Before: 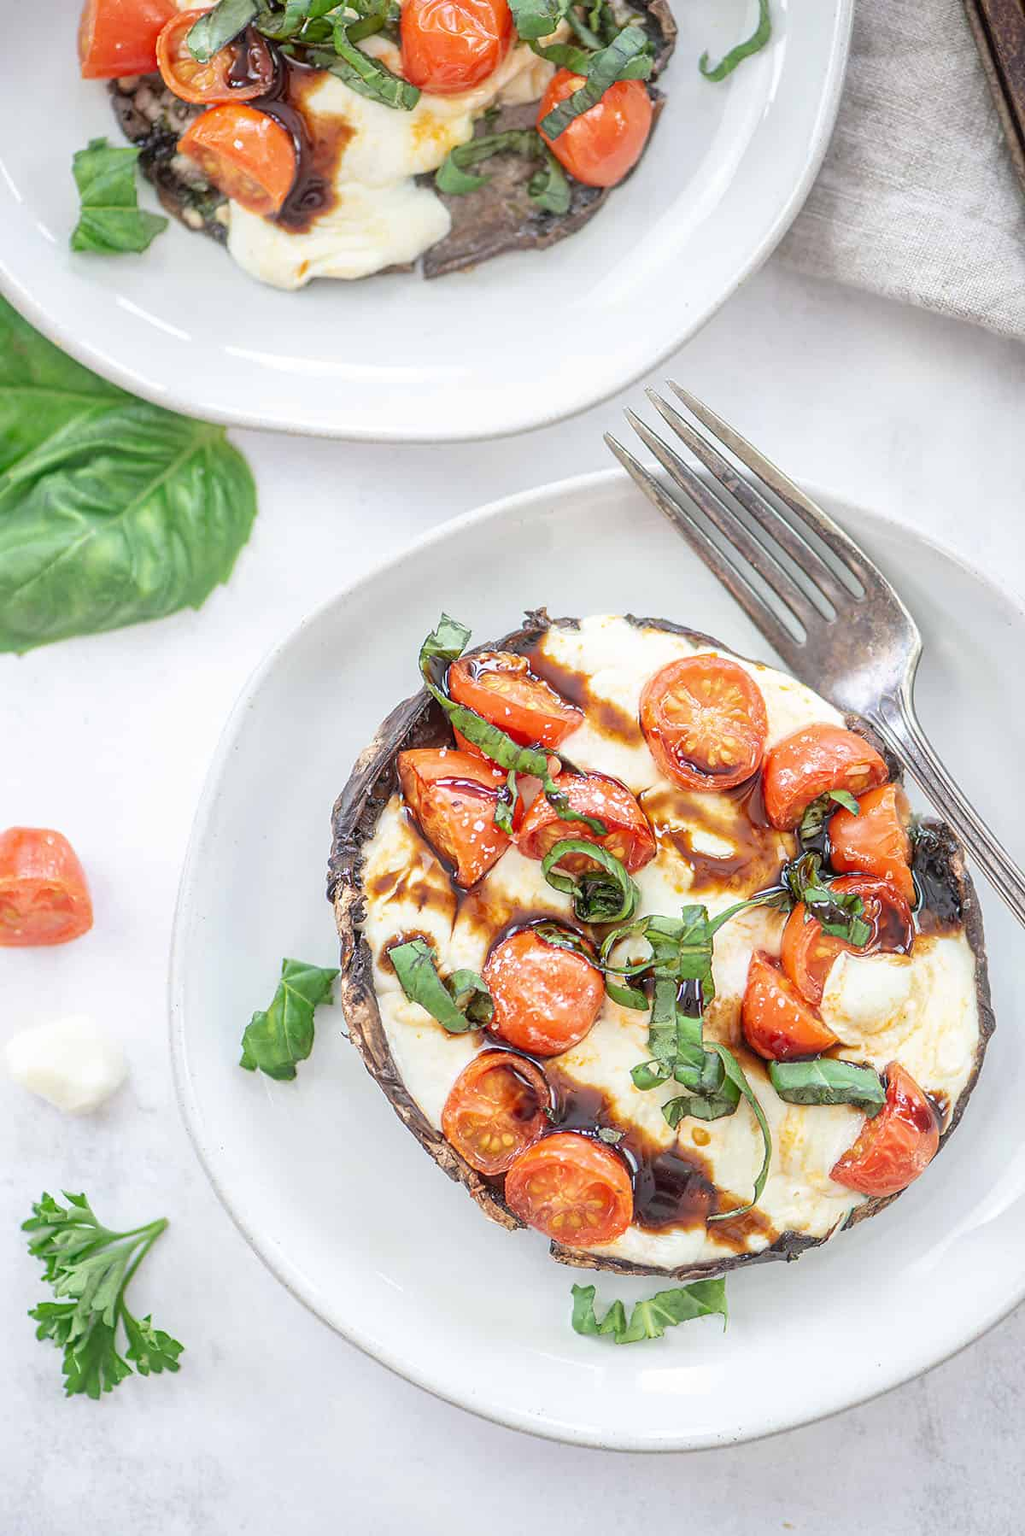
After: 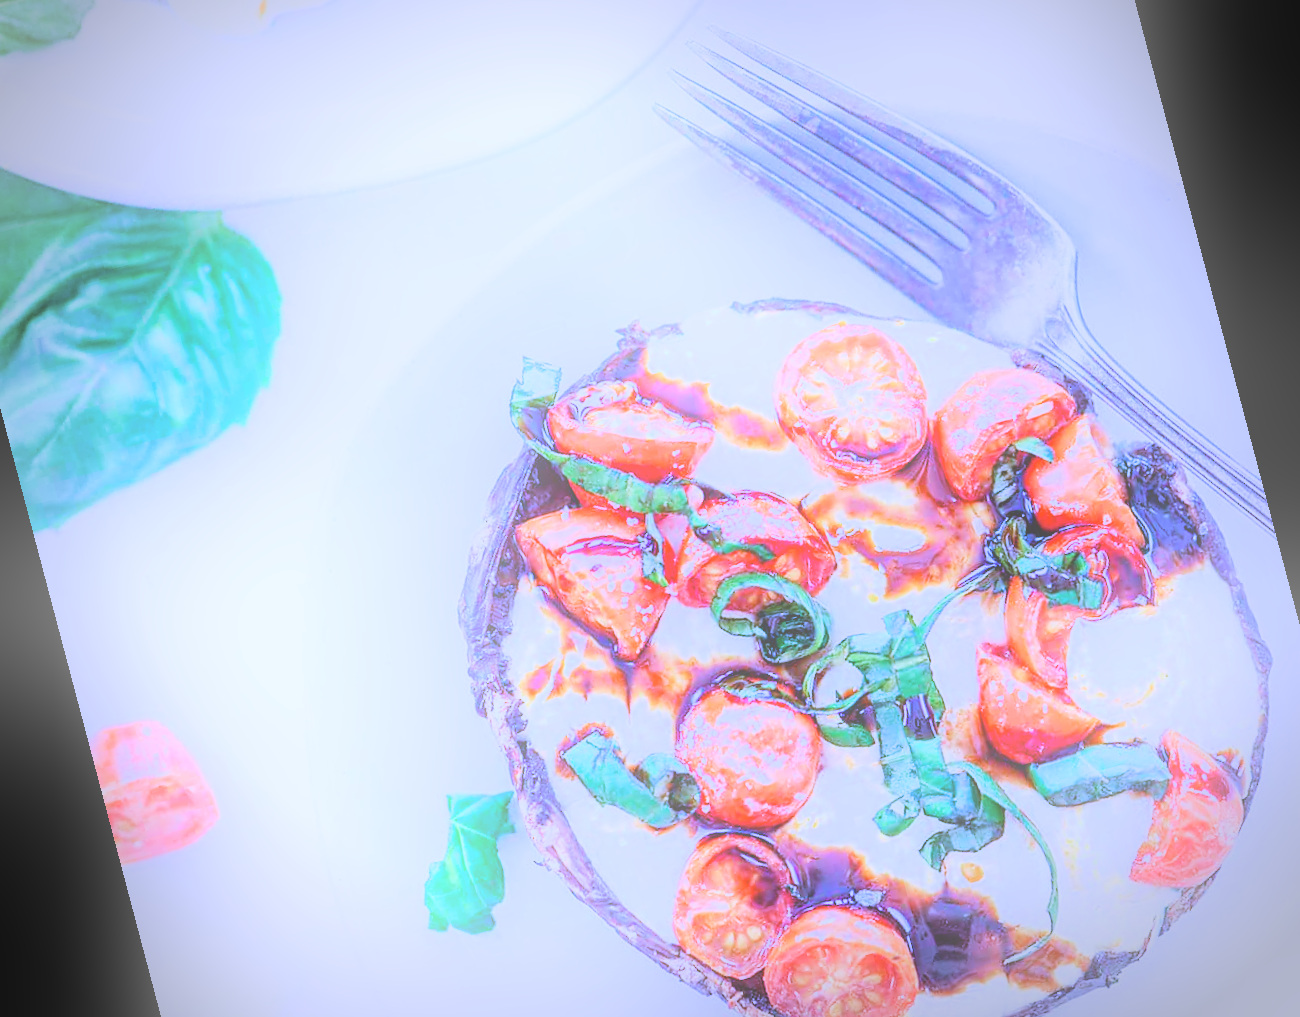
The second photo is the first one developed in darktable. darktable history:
color calibration: output R [1.063, -0.012, -0.003, 0], output B [-0.079, 0.047, 1, 0], illuminant custom, x 0.46, y 0.43, temperature 2642.66 K
color balance rgb: perceptual saturation grading › mid-tones 6.33%, perceptual saturation grading › shadows 72.44%, perceptual brilliance grading › highlights 11.59%, contrast 5.05%
rotate and perspective: rotation -14.8°, crop left 0.1, crop right 0.903, crop top 0.25, crop bottom 0.748
vignetting: automatic ratio true
filmic rgb: black relative exposure -7.5 EV, white relative exposure 5 EV, hardness 3.31, contrast 1.3, contrast in shadows safe
bloom: on, module defaults
